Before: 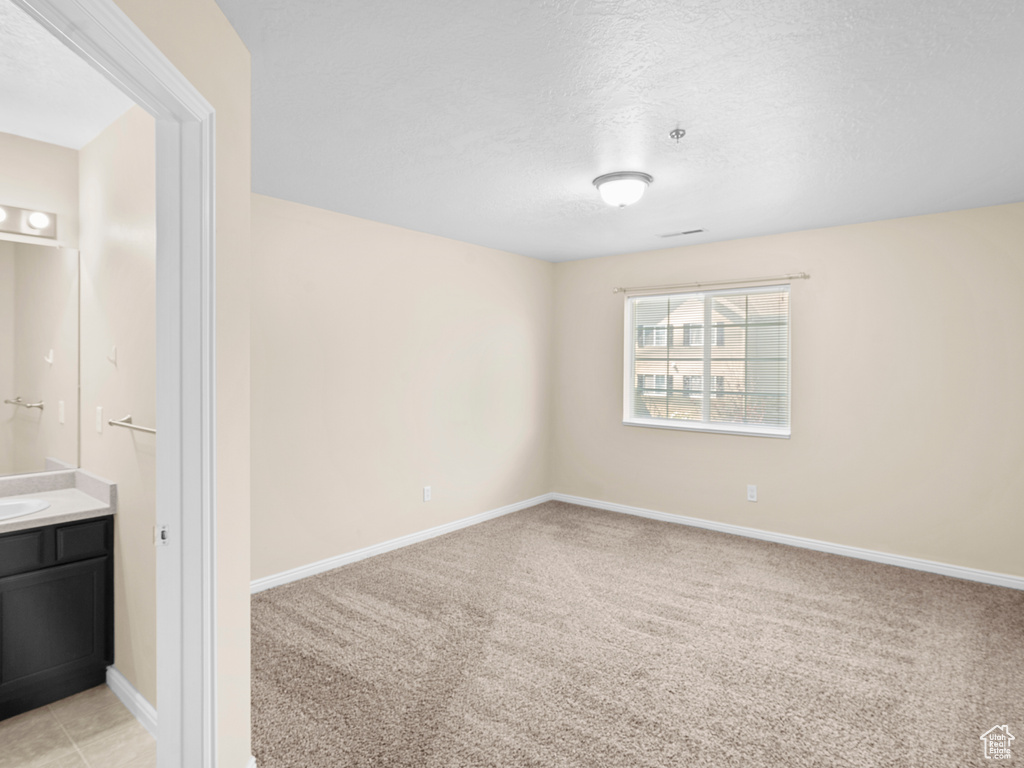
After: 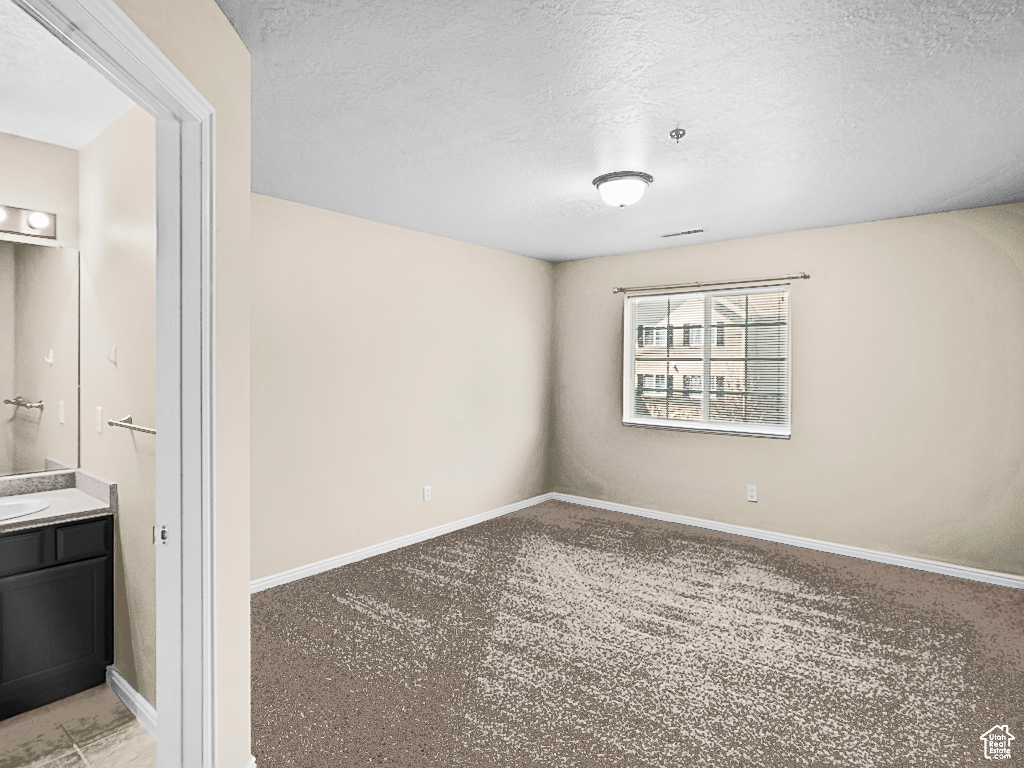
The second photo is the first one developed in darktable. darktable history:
sharpen: on, module defaults
fill light: exposure -0.73 EV, center 0.69, width 2.2
